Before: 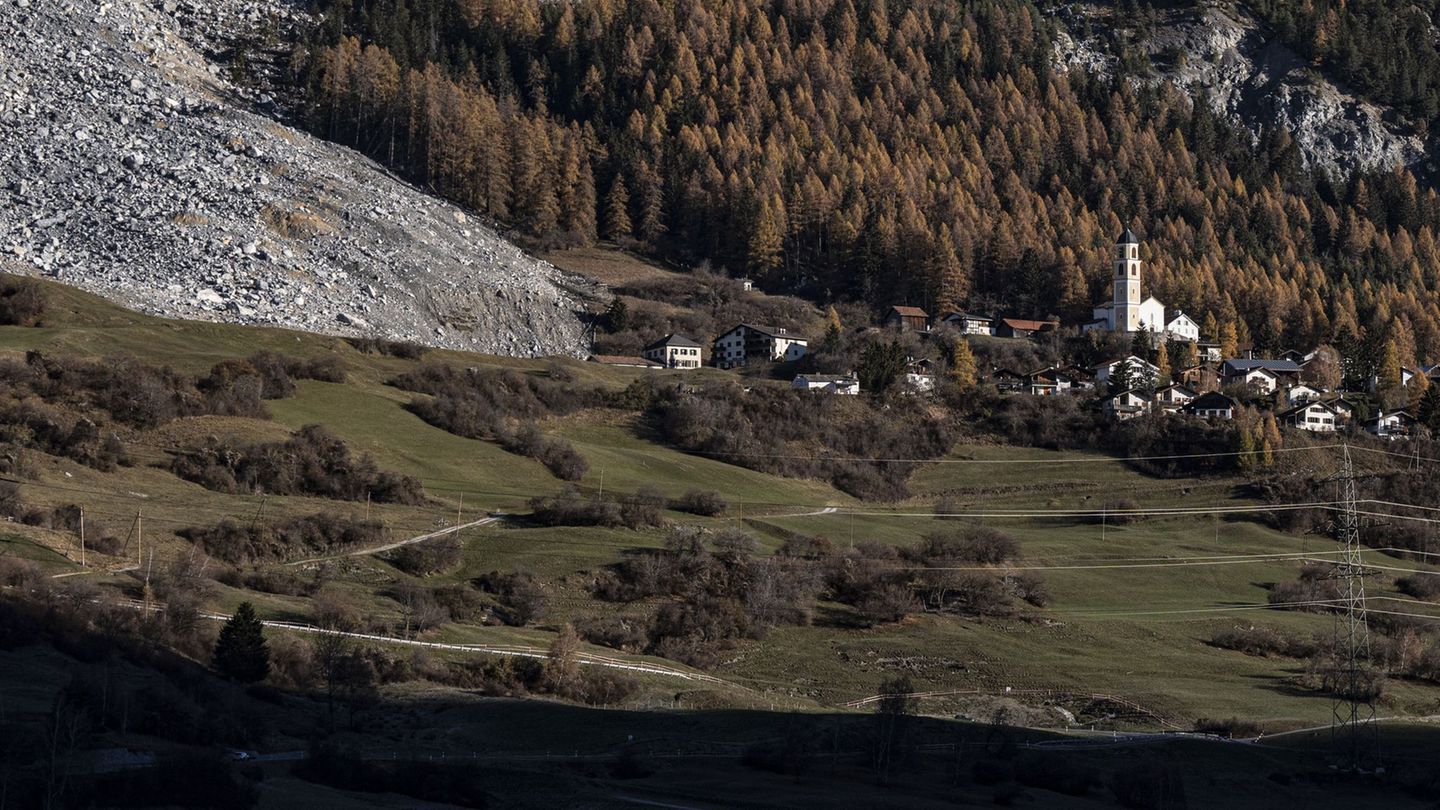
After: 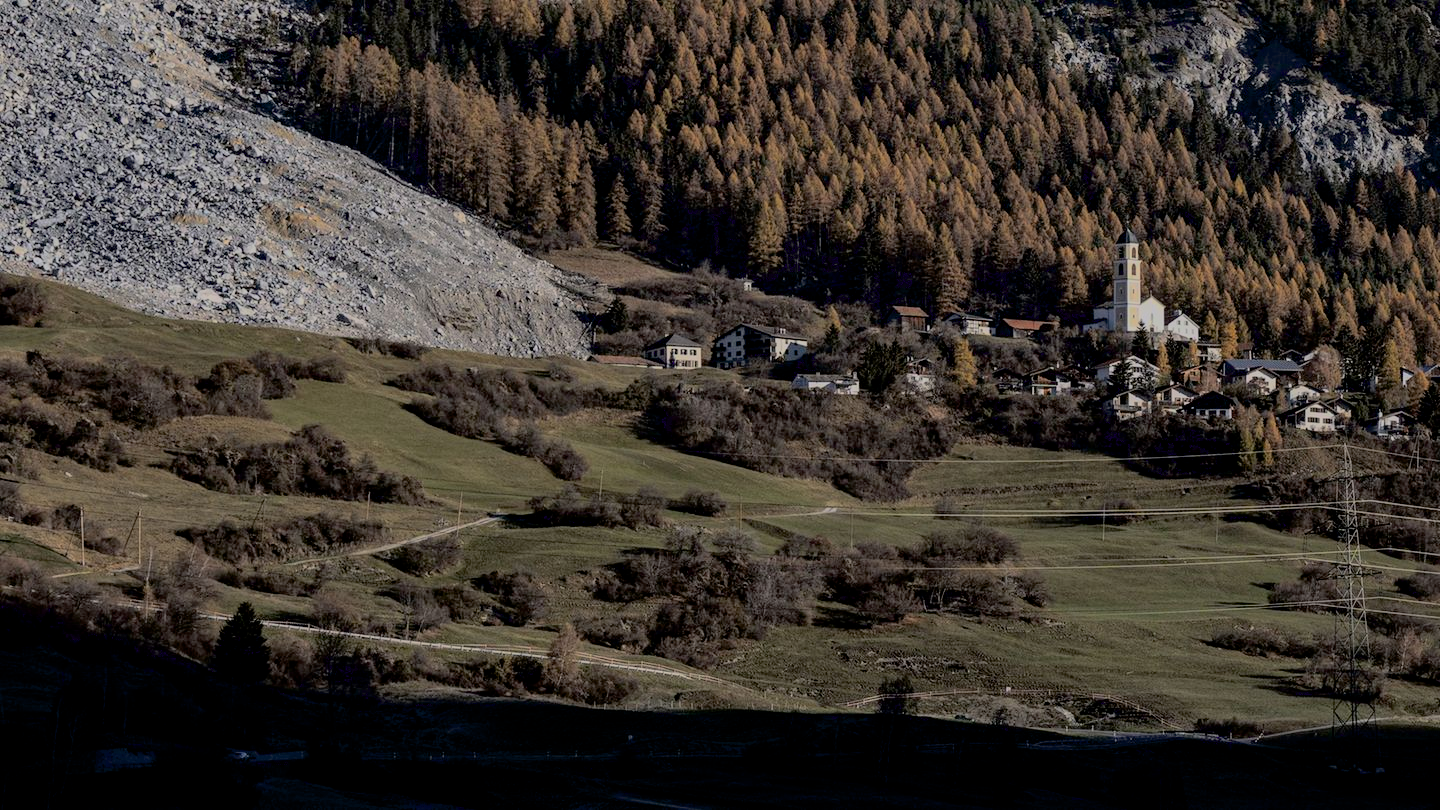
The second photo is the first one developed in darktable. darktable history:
filmic rgb: middle gray luminance 3.23%, black relative exposure -6.01 EV, white relative exposure 6.37 EV, threshold 3.01 EV, dynamic range scaling 22.02%, target black luminance 0%, hardness 2.28, latitude 45.96%, contrast 0.791, highlights saturation mix 98.93%, shadows ↔ highlights balance 0.208%, color science v6 (2022), enable highlight reconstruction true
exposure: exposure 0.085 EV, compensate exposure bias true, compensate highlight preservation false
